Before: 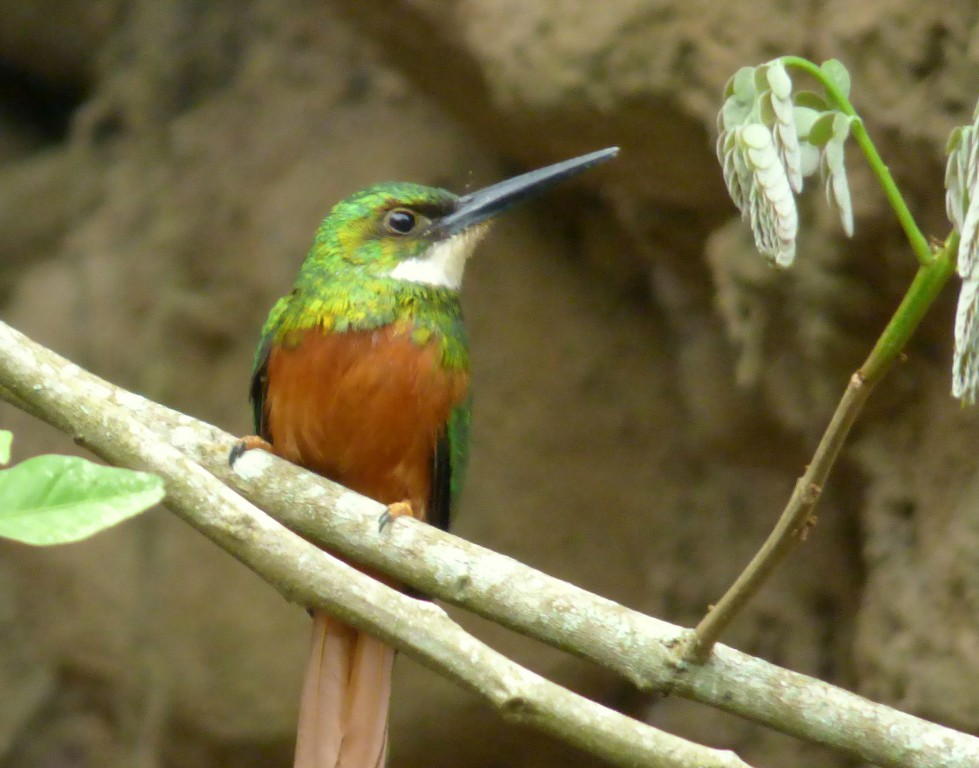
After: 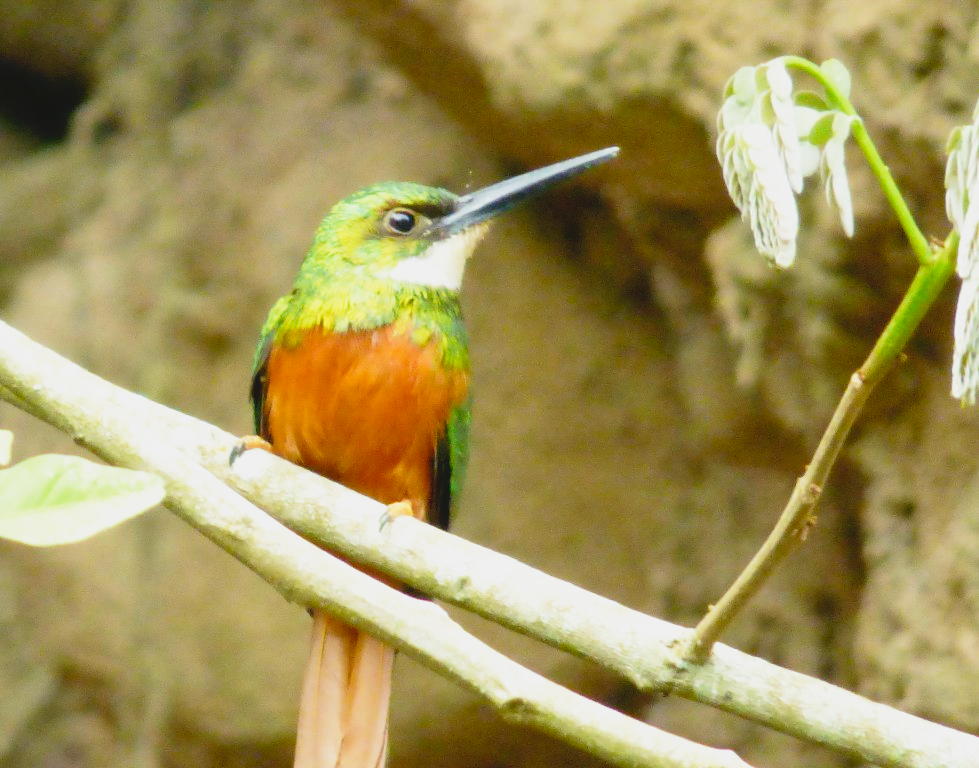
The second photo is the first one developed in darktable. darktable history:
contrast brightness saturation: contrast -0.106
base curve: curves: ch0 [(0, 0) (0.012, 0.01) (0.073, 0.168) (0.31, 0.711) (0.645, 0.957) (1, 1)], preserve colors none
